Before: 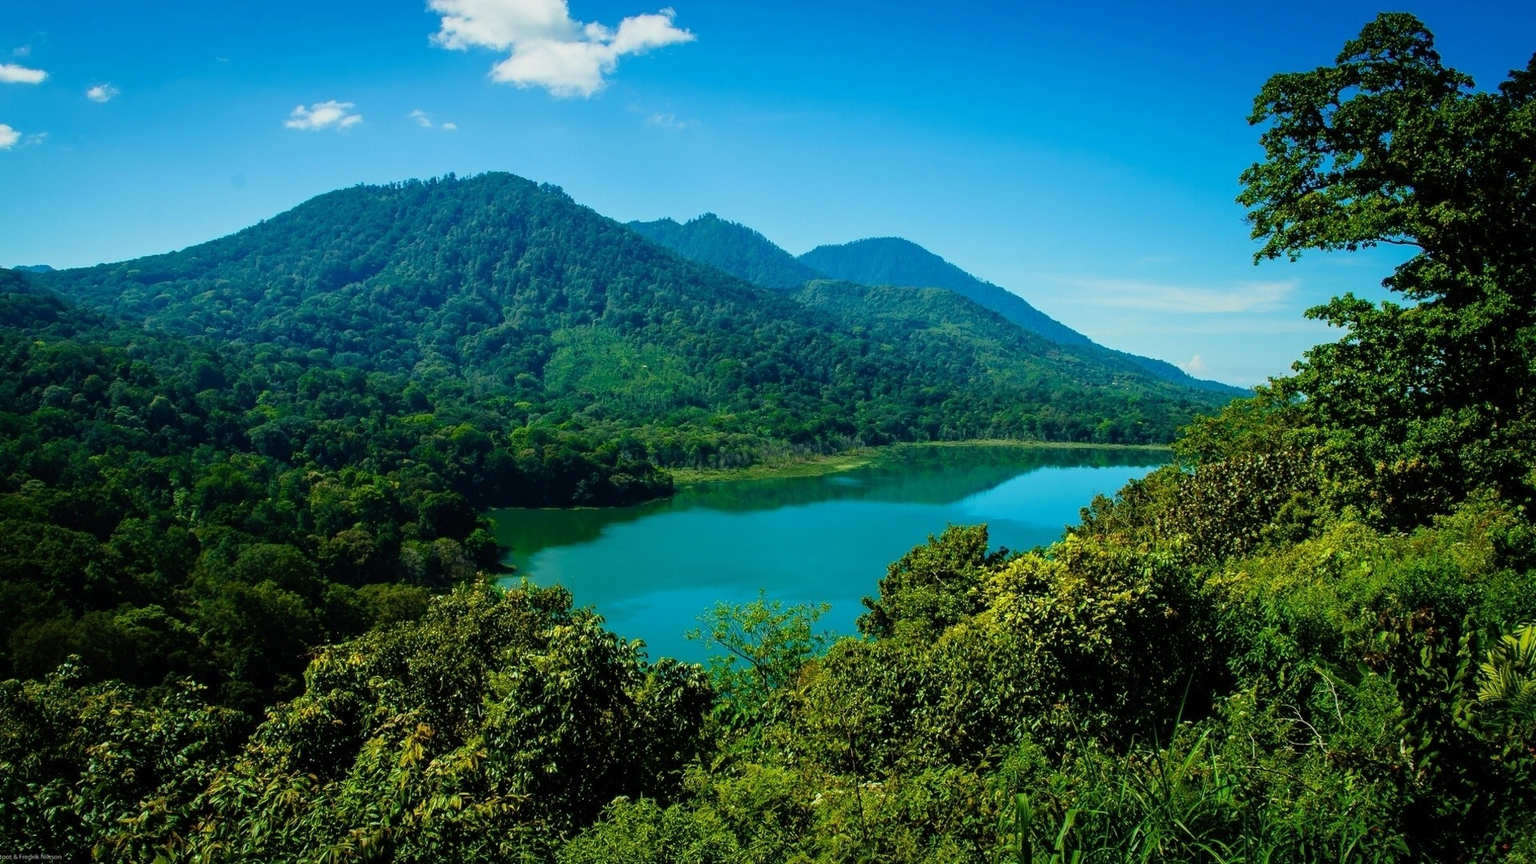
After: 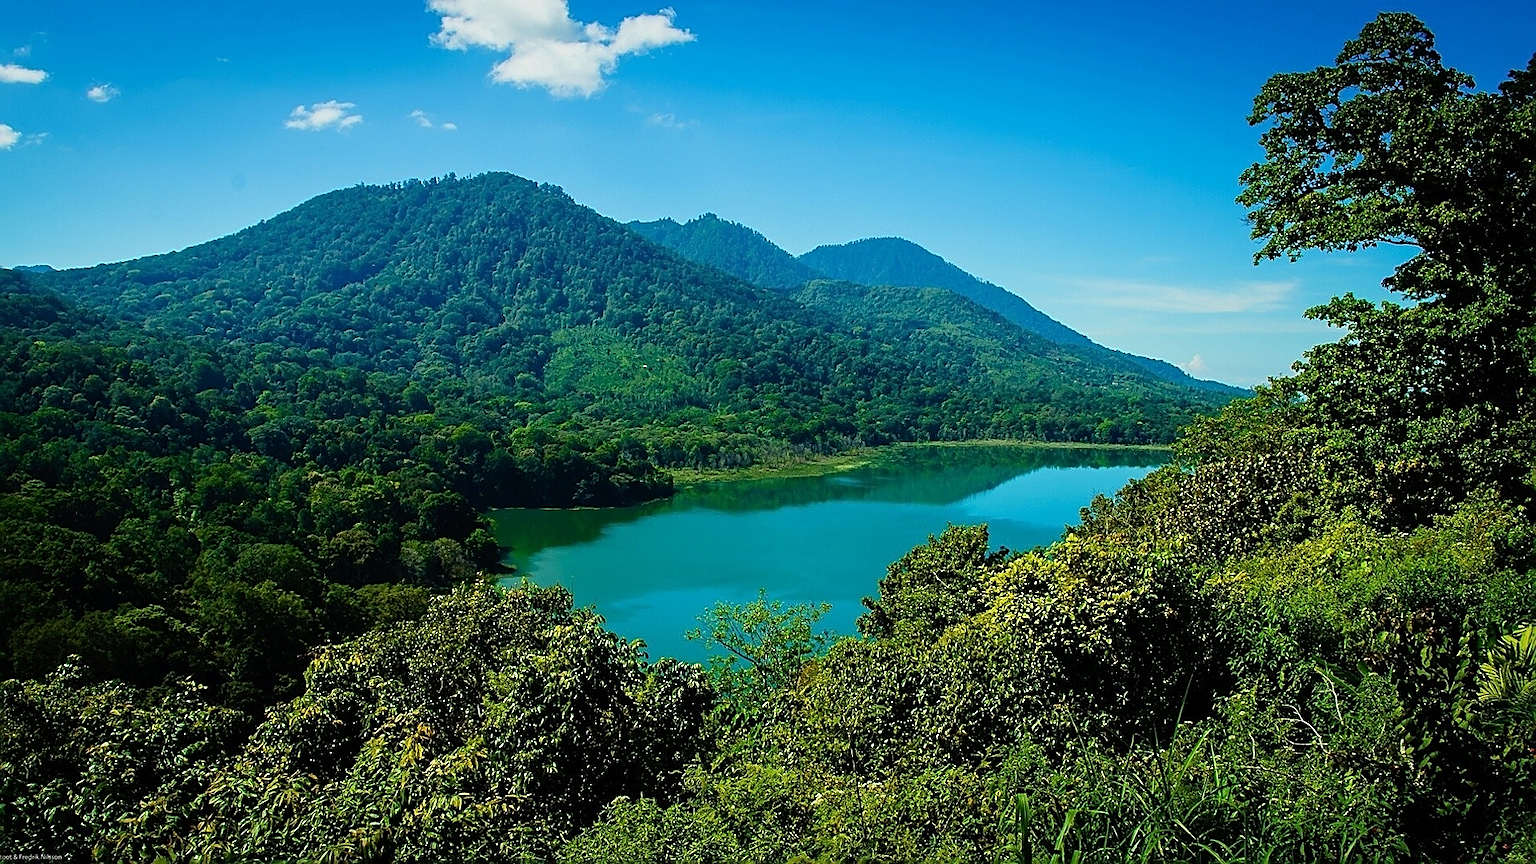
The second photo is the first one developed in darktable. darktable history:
sharpen: radius 1.635, amount 1.296
